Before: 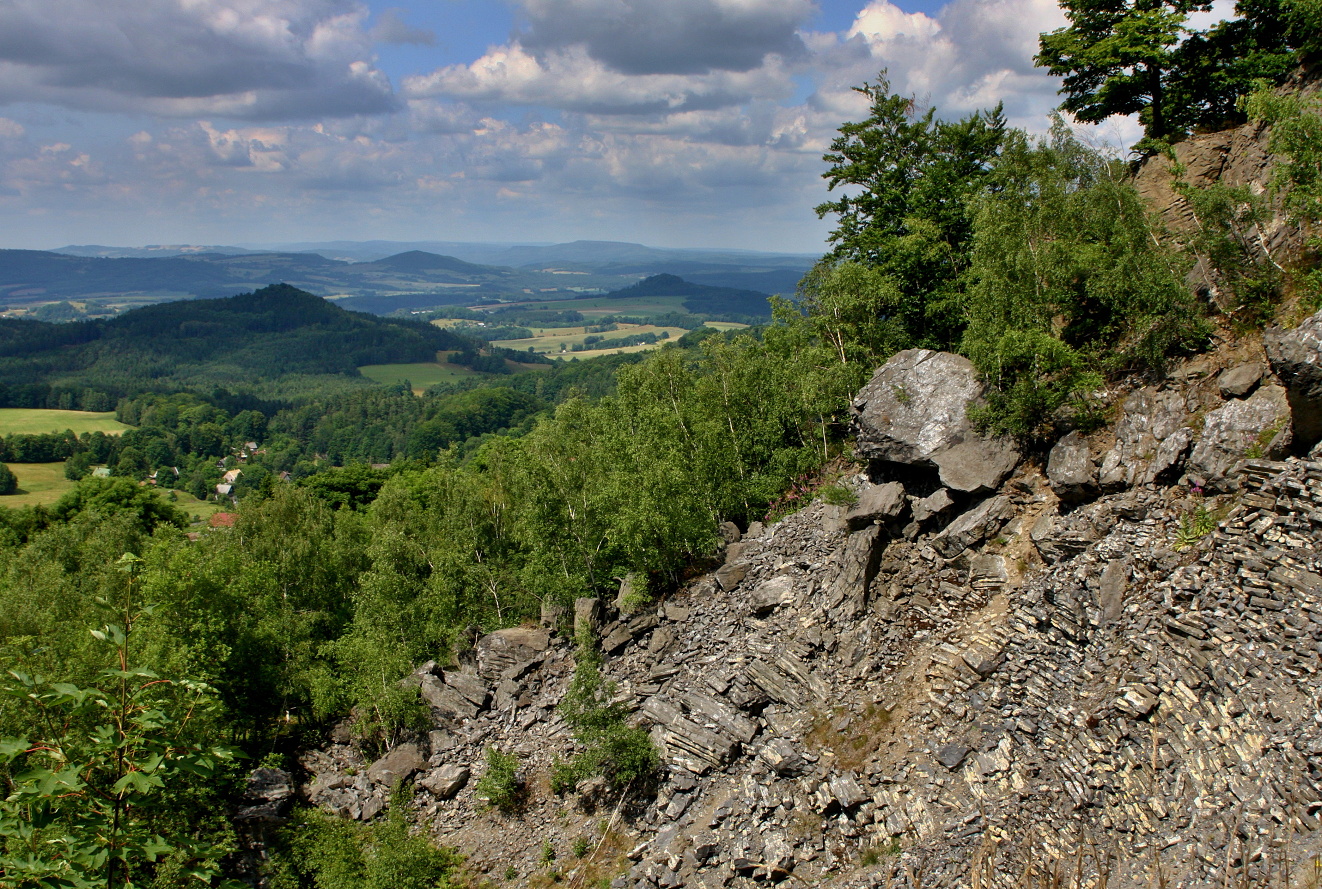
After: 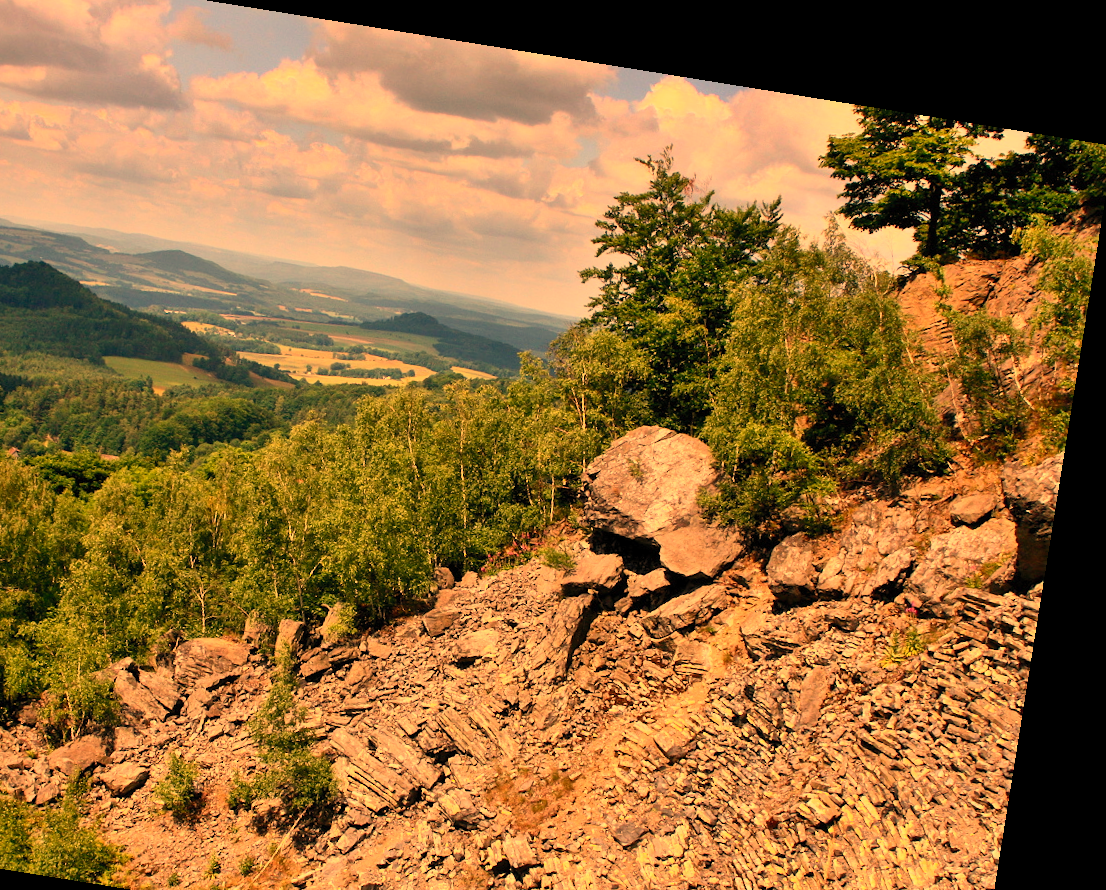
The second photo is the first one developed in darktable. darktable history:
crop: left 23.095%, top 5.827%, bottom 11.854%
rotate and perspective: rotation 9.12°, automatic cropping off
white balance: red 1.467, blue 0.684
contrast brightness saturation: contrast 0.2, brightness 0.16, saturation 0.22
